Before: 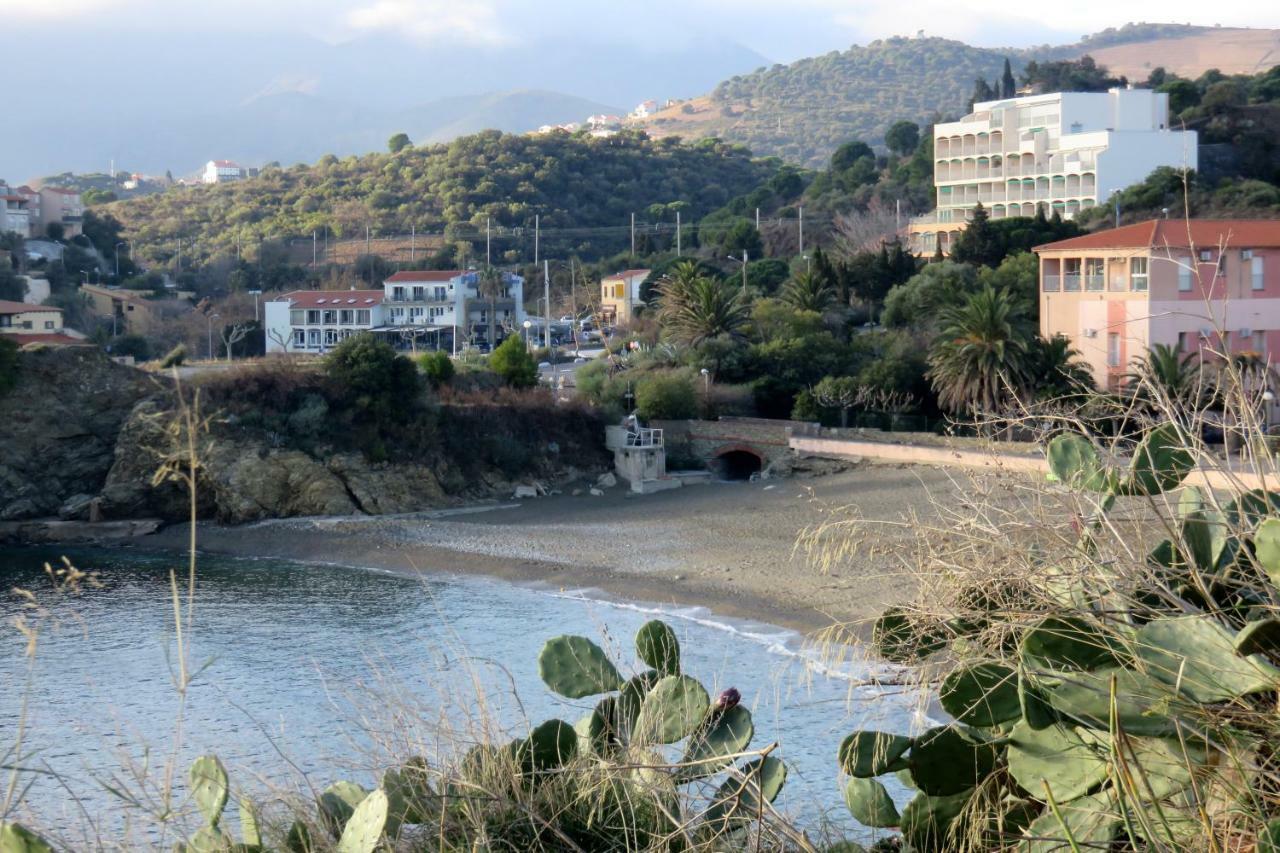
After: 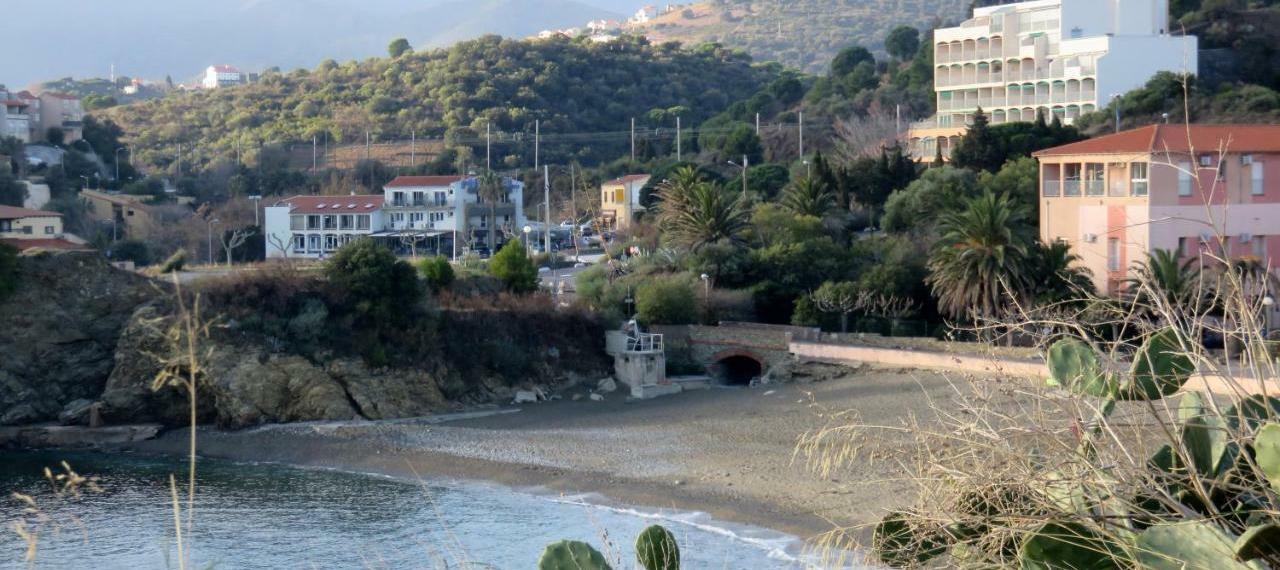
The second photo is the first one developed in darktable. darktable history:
crop: top 11.162%, bottom 21.96%
